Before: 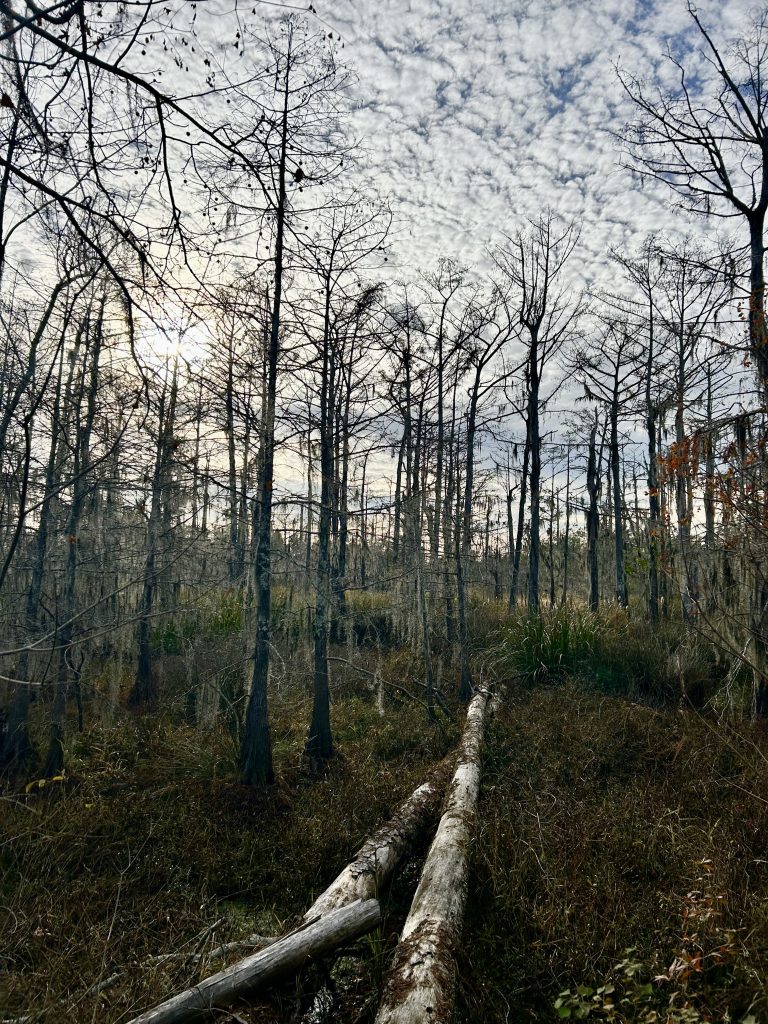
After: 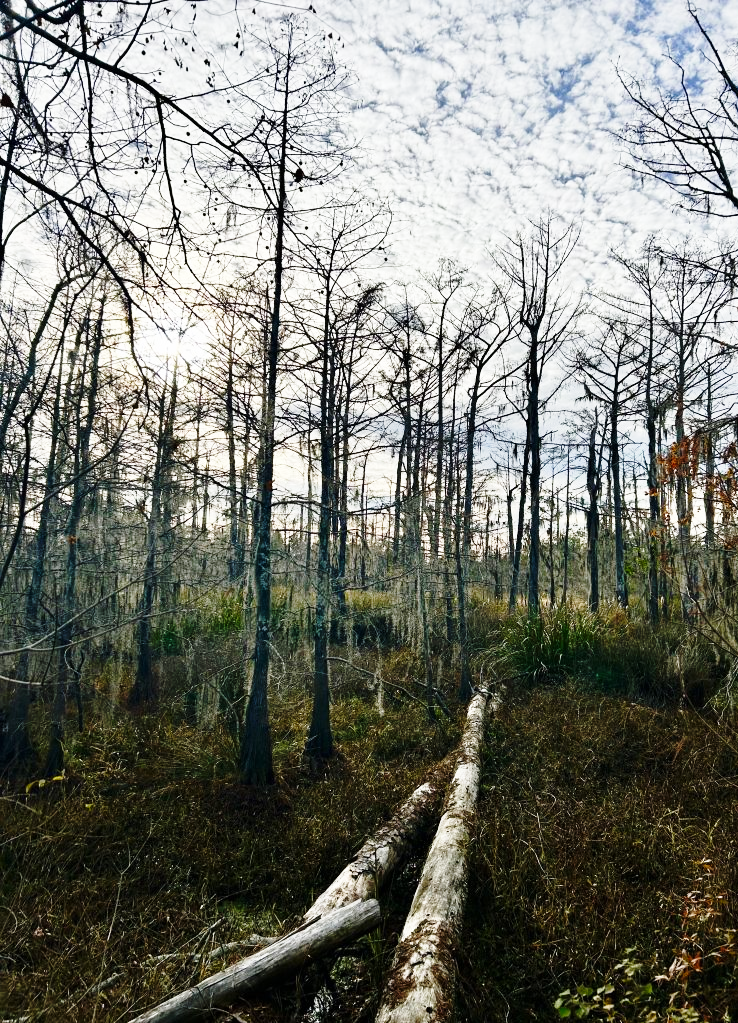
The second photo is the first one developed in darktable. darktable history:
base curve: curves: ch0 [(0, 0) (0.028, 0.03) (0.121, 0.232) (0.46, 0.748) (0.859, 0.968) (1, 1)], preserve colors none
color balance rgb: perceptual saturation grading › global saturation 0.366%, global vibrance 20%
crop: right 3.842%, bottom 0.021%
